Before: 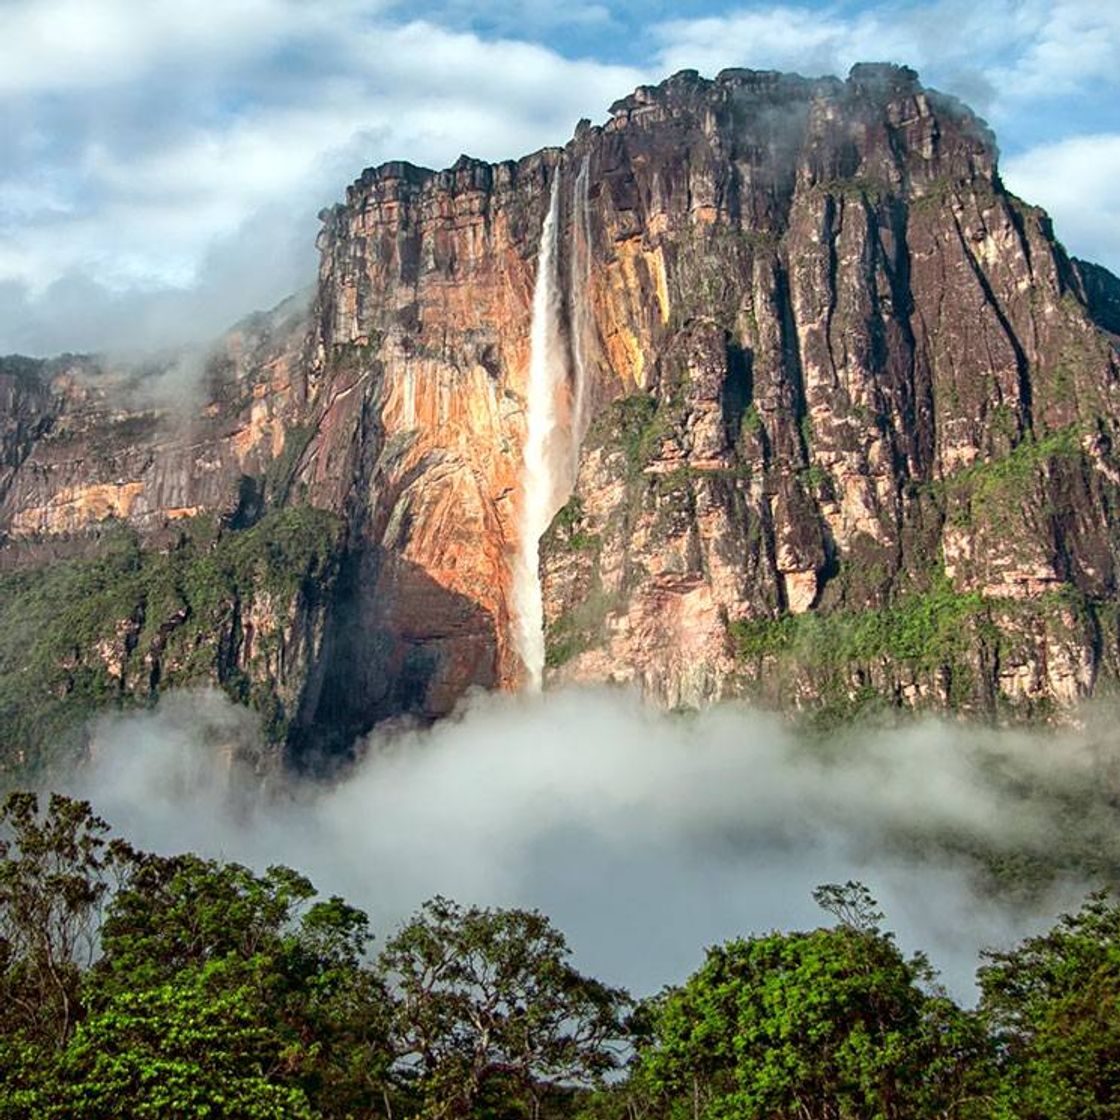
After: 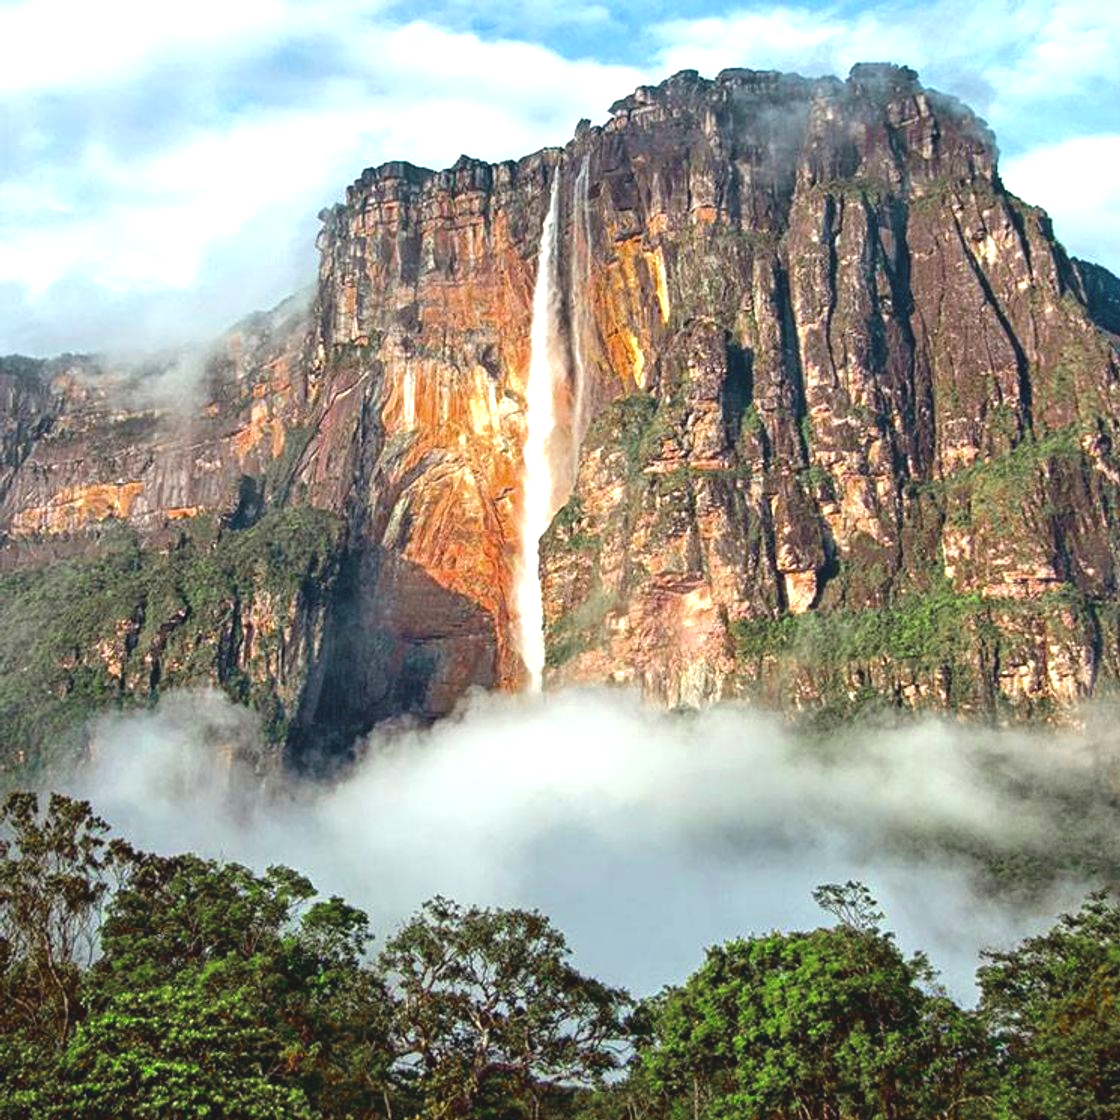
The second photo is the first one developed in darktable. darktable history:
color zones: curves: ch0 [(0.11, 0.396) (0.195, 0.36) (0.25, 0.5) (0.303, 0.412) (0.357, 0.544) (0.75, 0.5) (0.967, 0.328)]; ch1 [(0, 0.468) (0.112, 0.512) (0.202, 0.6) (0.25, 0.5) (0.307, 0.352) (0.357, 0.544) (0.75, 0.5) (0.963, 0.524)]
exposure: black level correction -0.005, exposure 0.622 EV, compensate highlight preservation false
